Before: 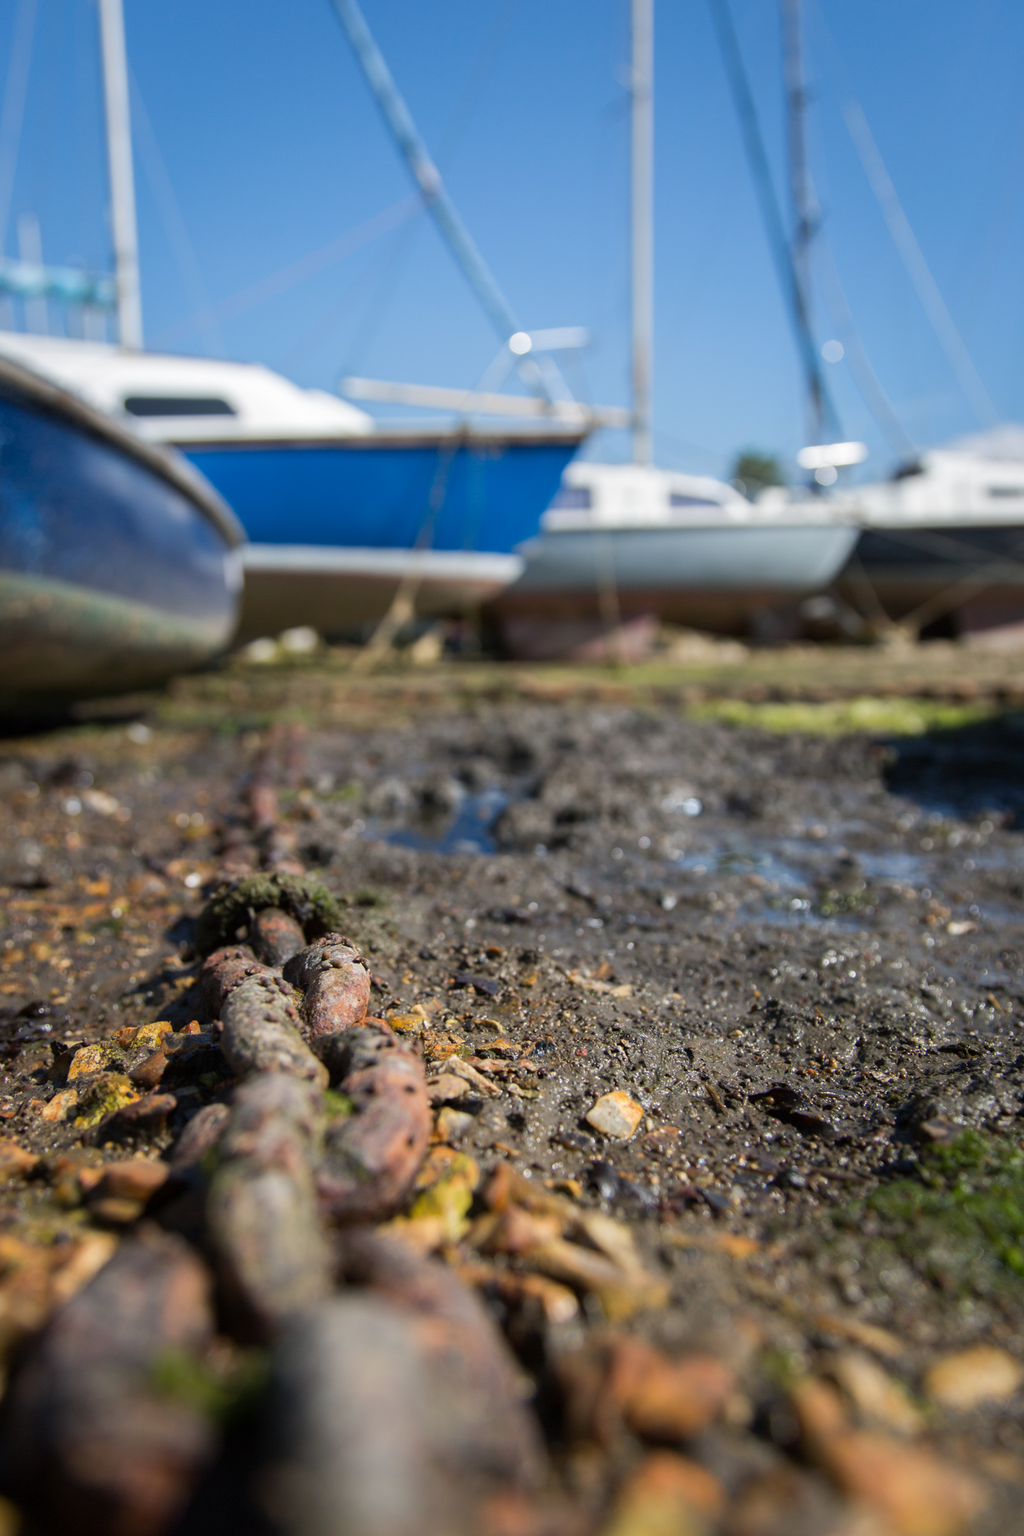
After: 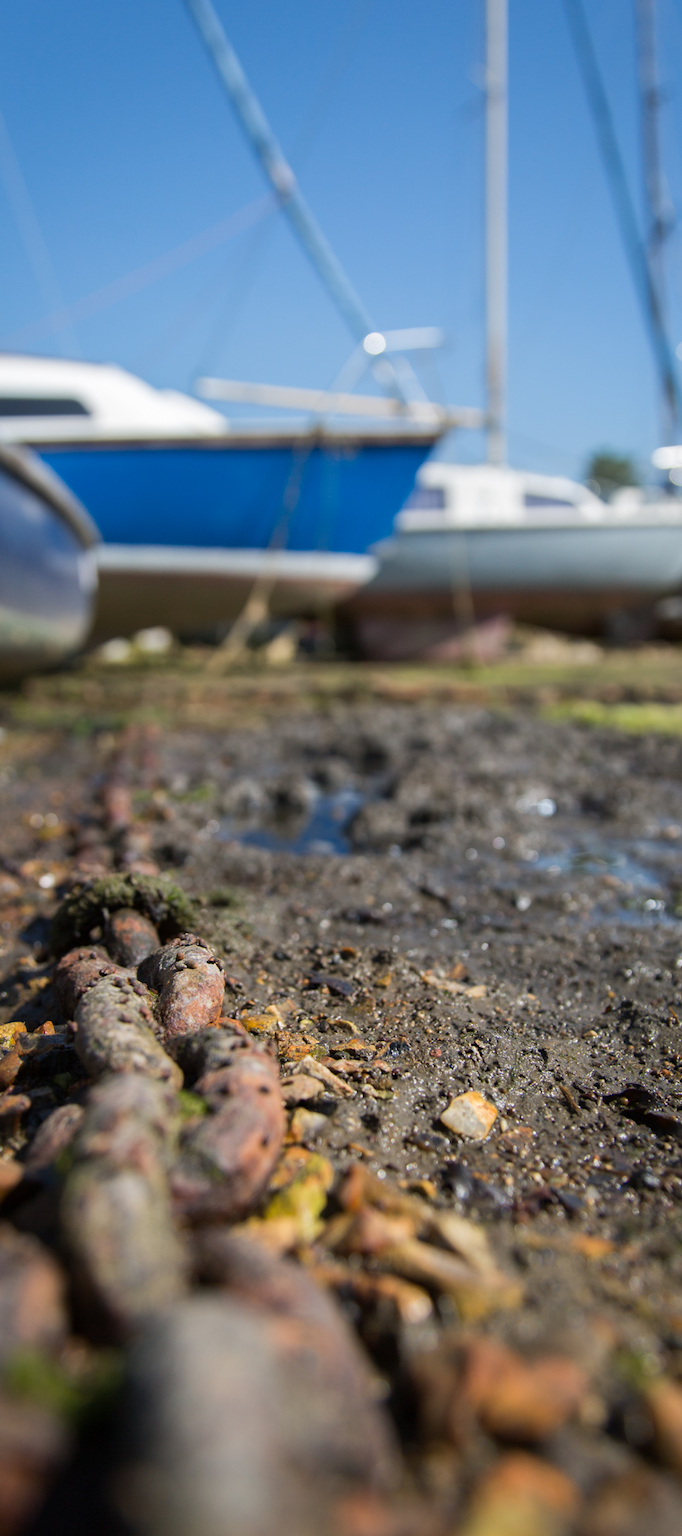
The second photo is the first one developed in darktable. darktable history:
crop and rotate: left 14.319%, right 19.049%
